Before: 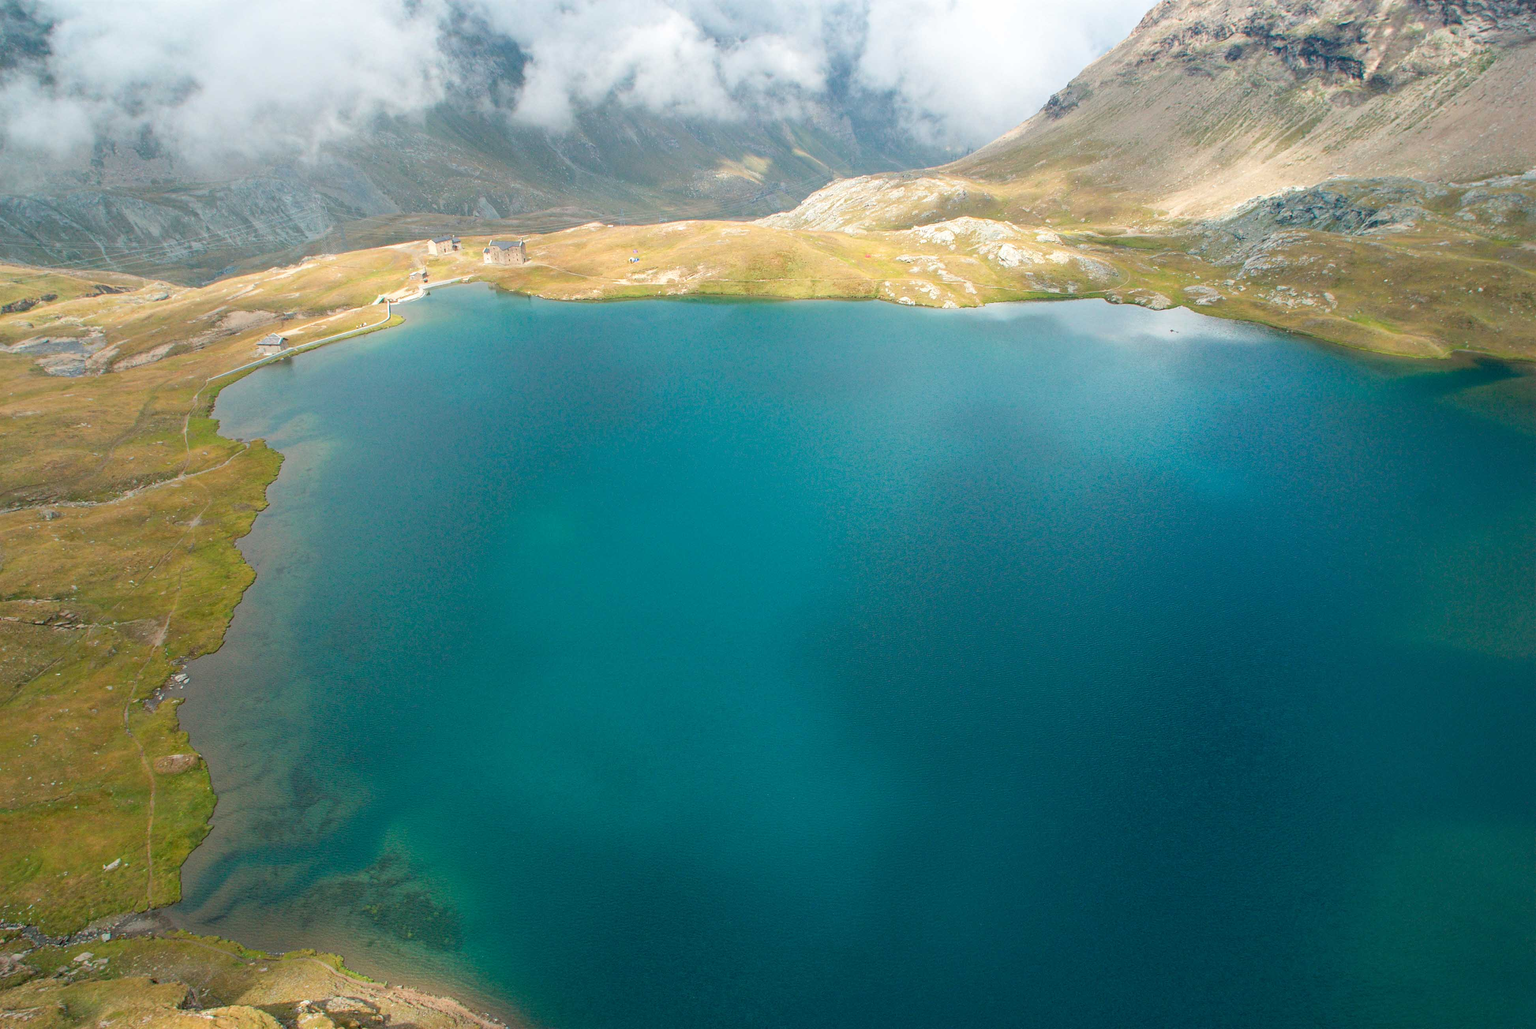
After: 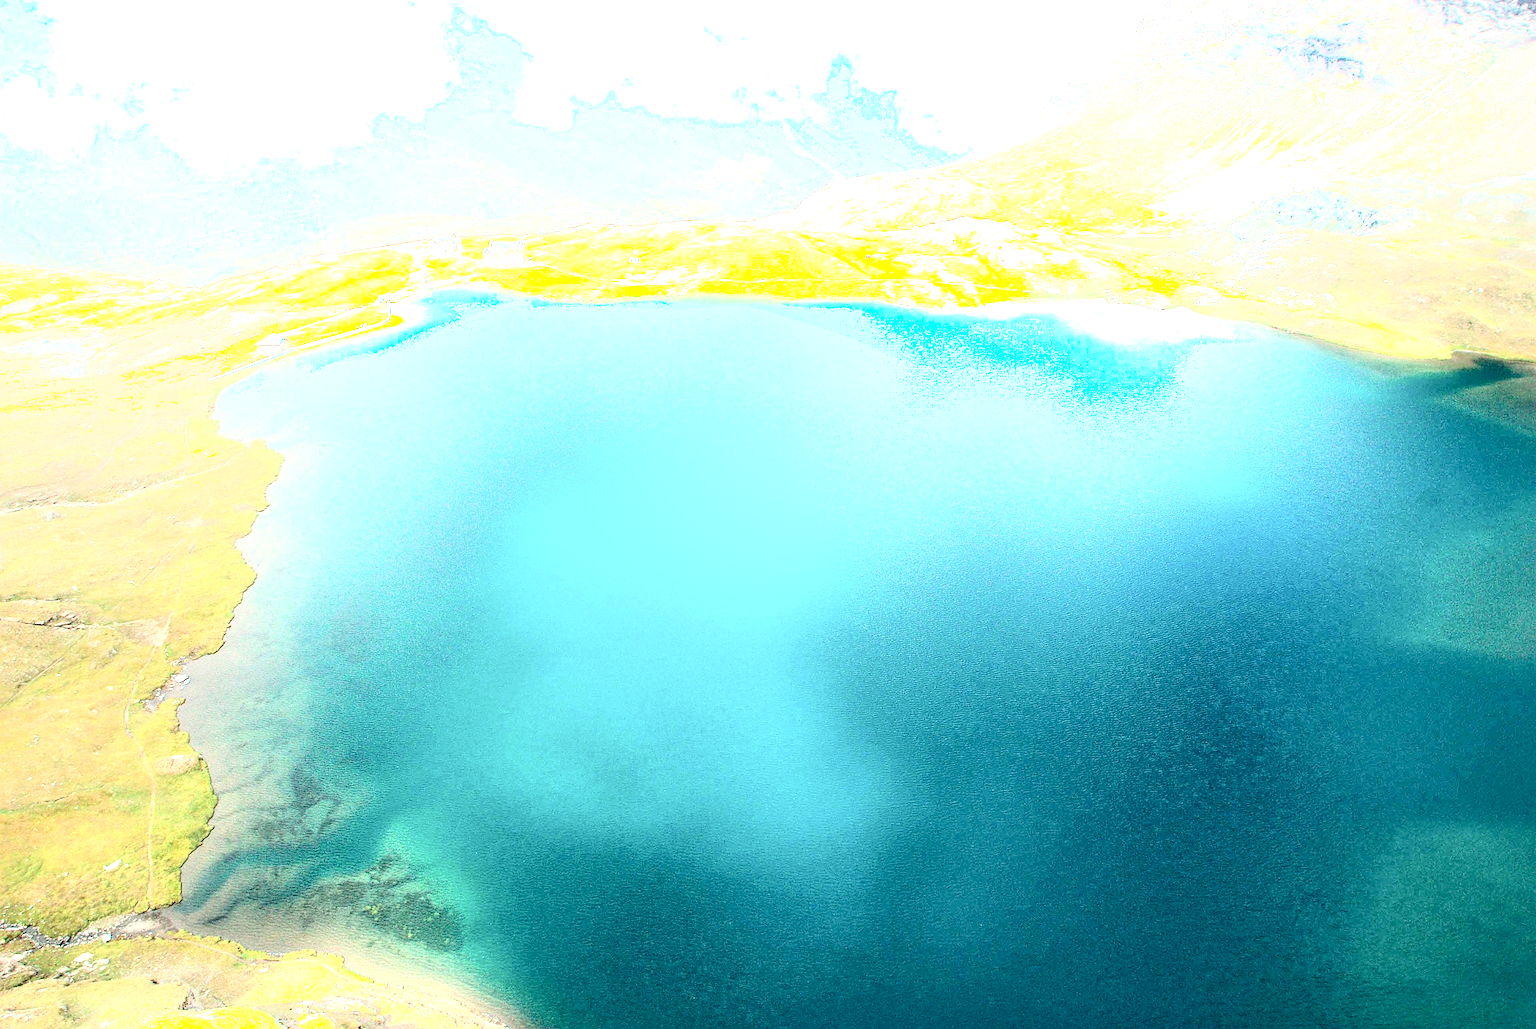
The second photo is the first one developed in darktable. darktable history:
tone equalizer: -8 EV -0.412 EV, -7 EV -0.422 EV, -6 EV -0.371 EV, -5 EV -0.219 EV, -3 EV 0.208 EV, -2 EV 0.347 EV, -1 EV 0.394 EV, +0 EV 0.418 EV
exposure: black level correction 0, exposure 1.2 EV, compensate highlight preservation false
local contrast: mode bilateral grid, contrast 99, coarseness 99, detail 165%, midtone range 0.2
sharpen: on, module defaults
shadows and highlights: shadows -39.12, highlights 63.2, soften with gaussian
contrast brightness saturation: contrast 0.29
